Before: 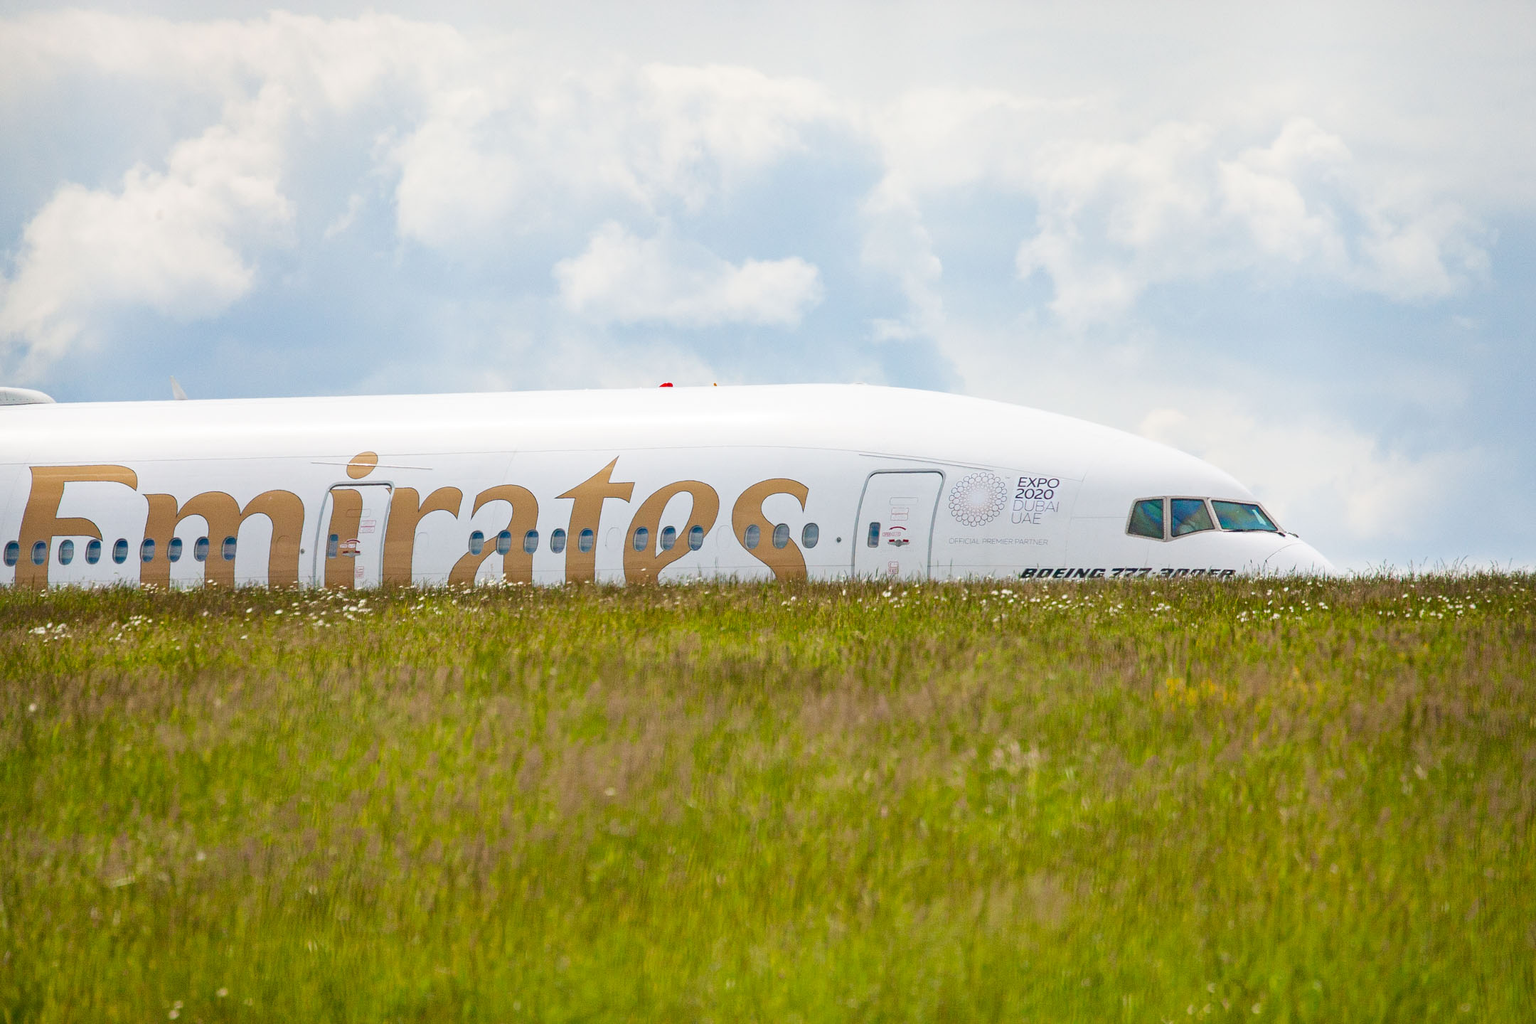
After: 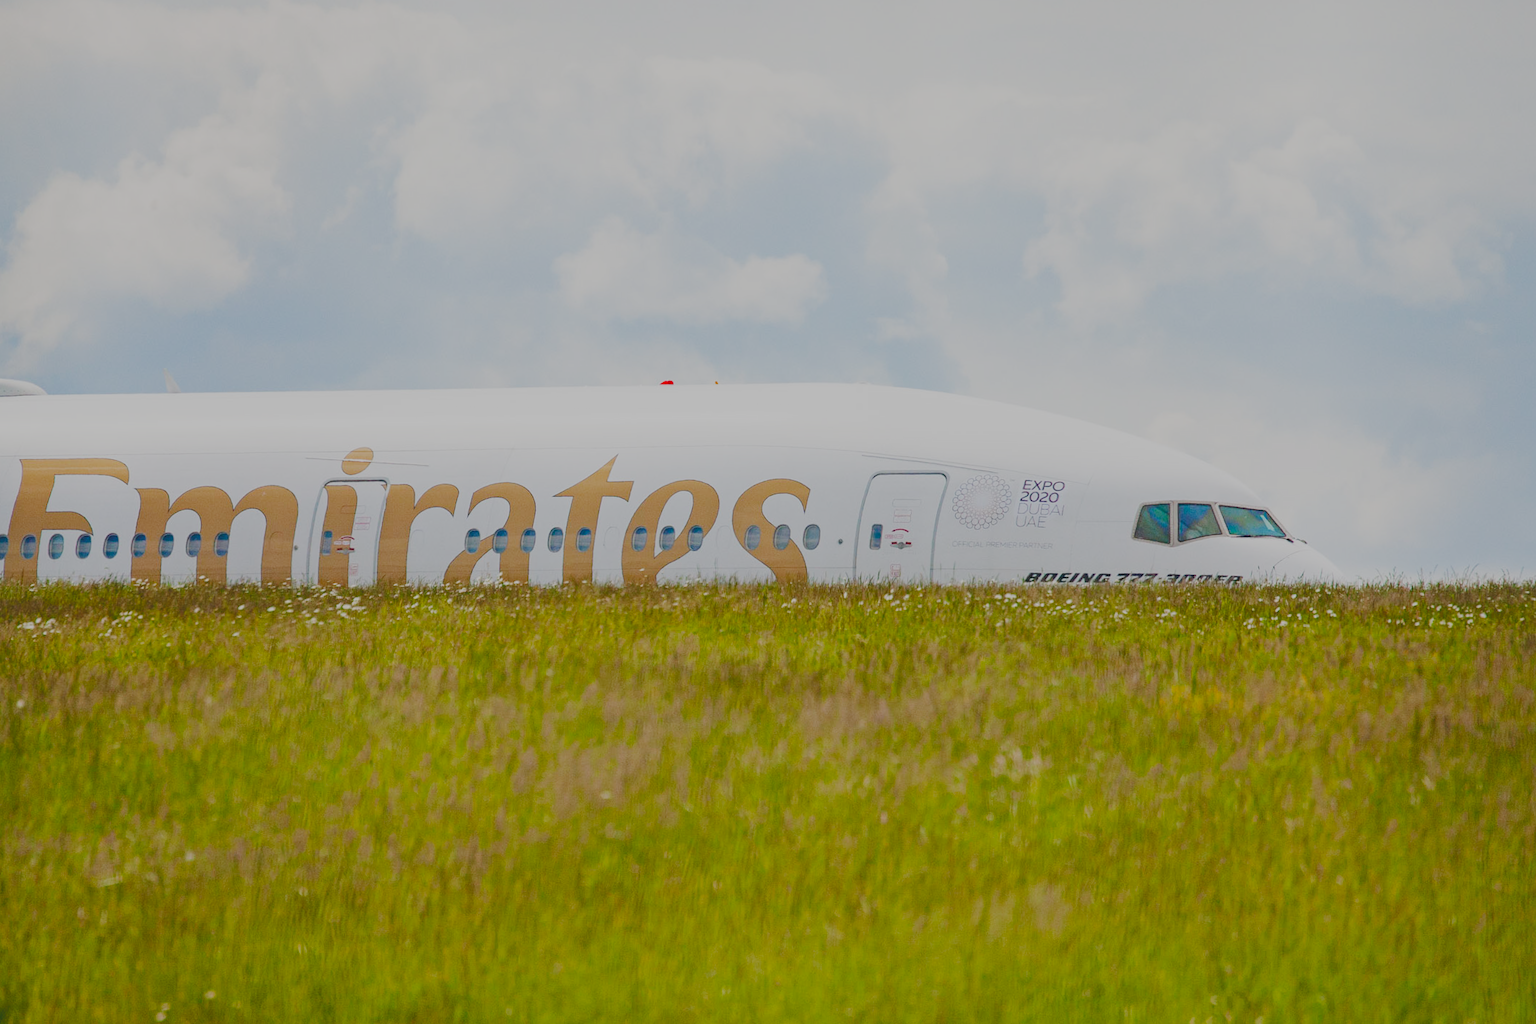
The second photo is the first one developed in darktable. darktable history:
tone equalizer: edges refinement/feathering 500, mask exposure compensation -1.57 EV, preserve details no
crop and rotate: angle -0.567°
contrast brightness saturation: contrast -0.281
filmic rgb: black relative exposure -7.65 EV, white relative exposure 4.56 EV, hardness 3.61, contrast 1.054, add noise in highlights 0.001, preserve chrominance no, color science v3 (2019), use custom middle-gray values true, contrast in highlights soft
